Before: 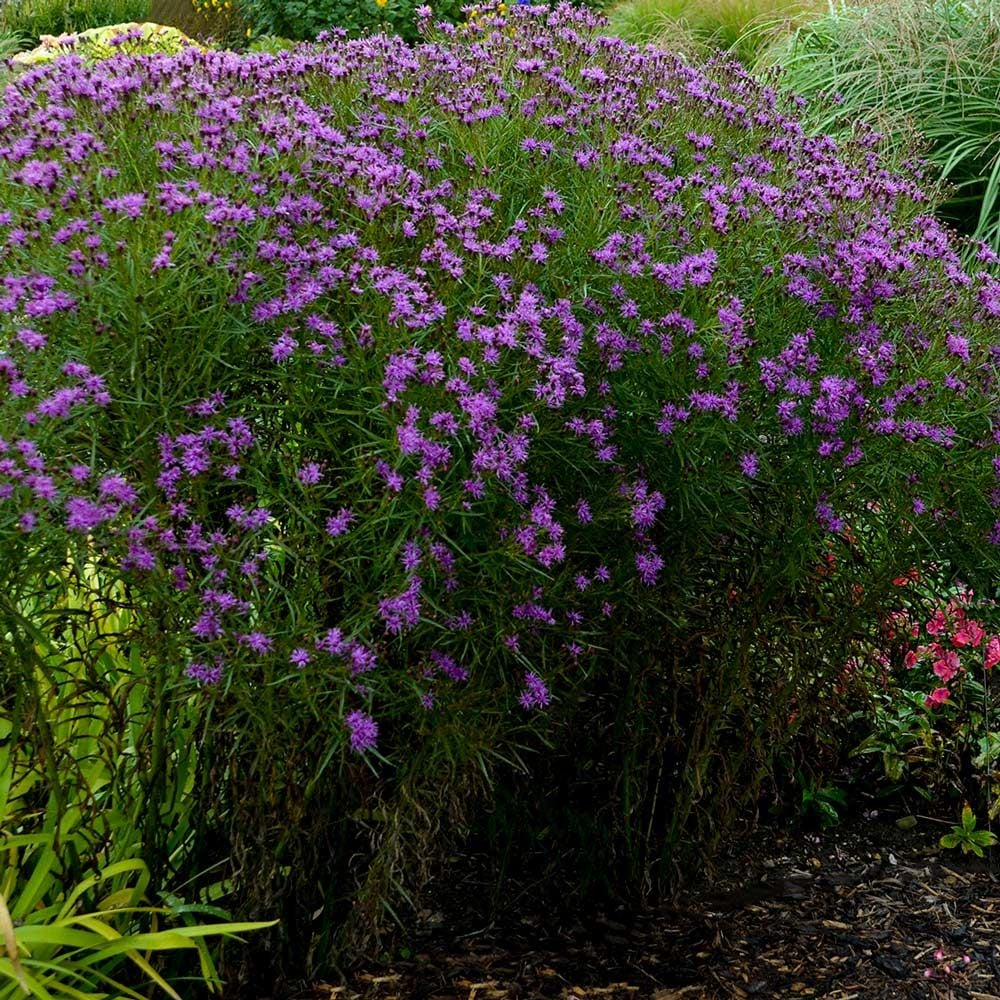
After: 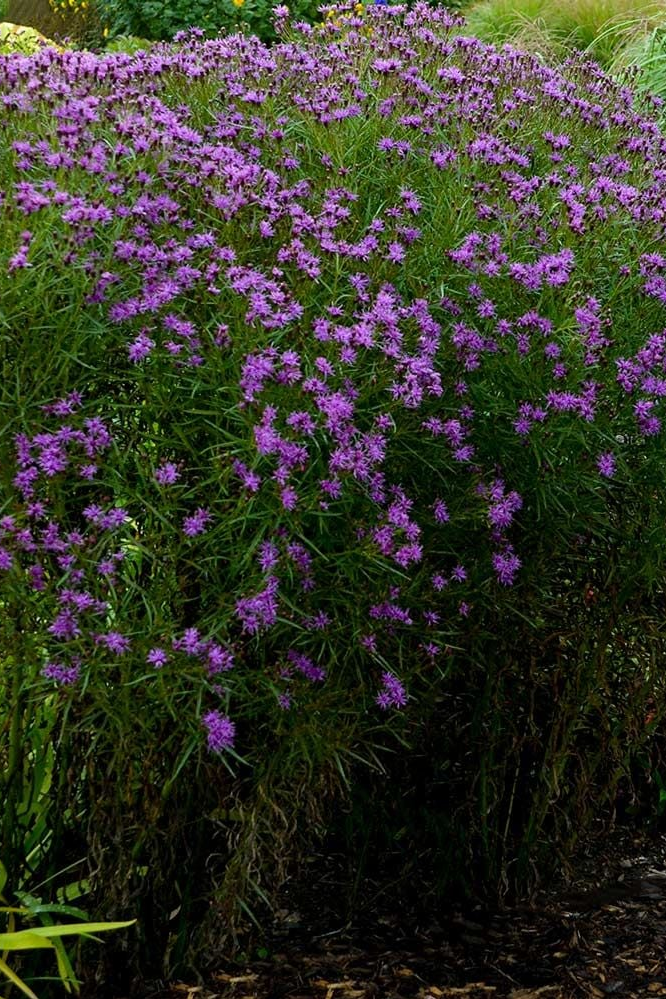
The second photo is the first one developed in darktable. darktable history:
crop and rotate: left 14.367%, right 18.953%
